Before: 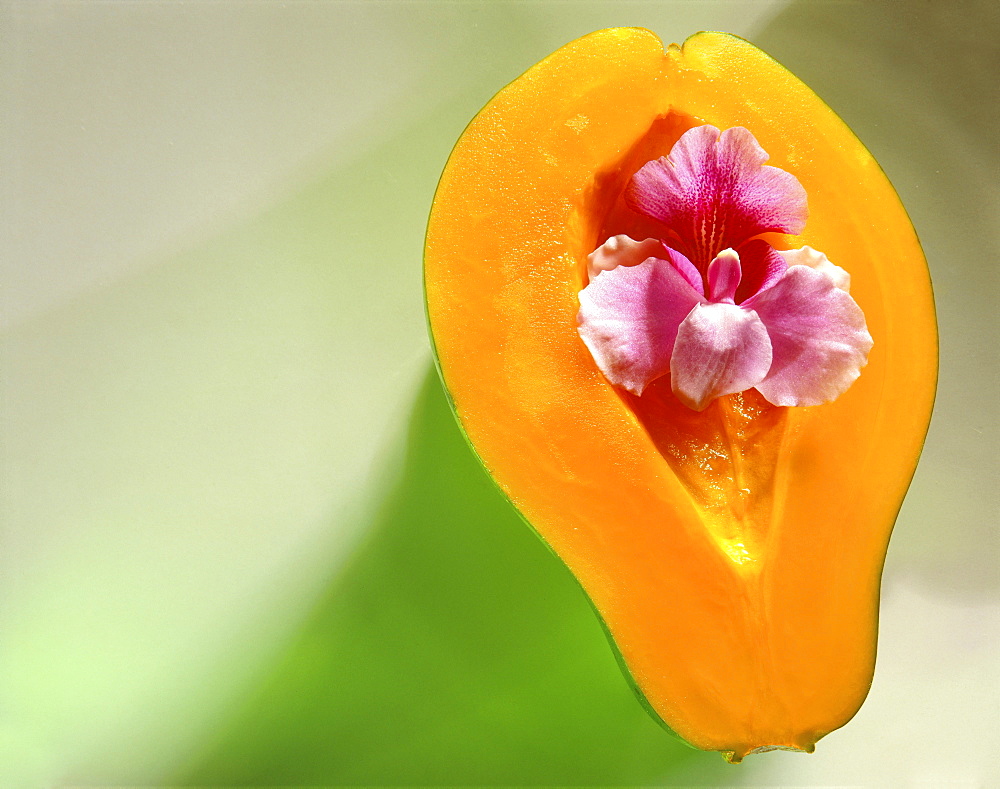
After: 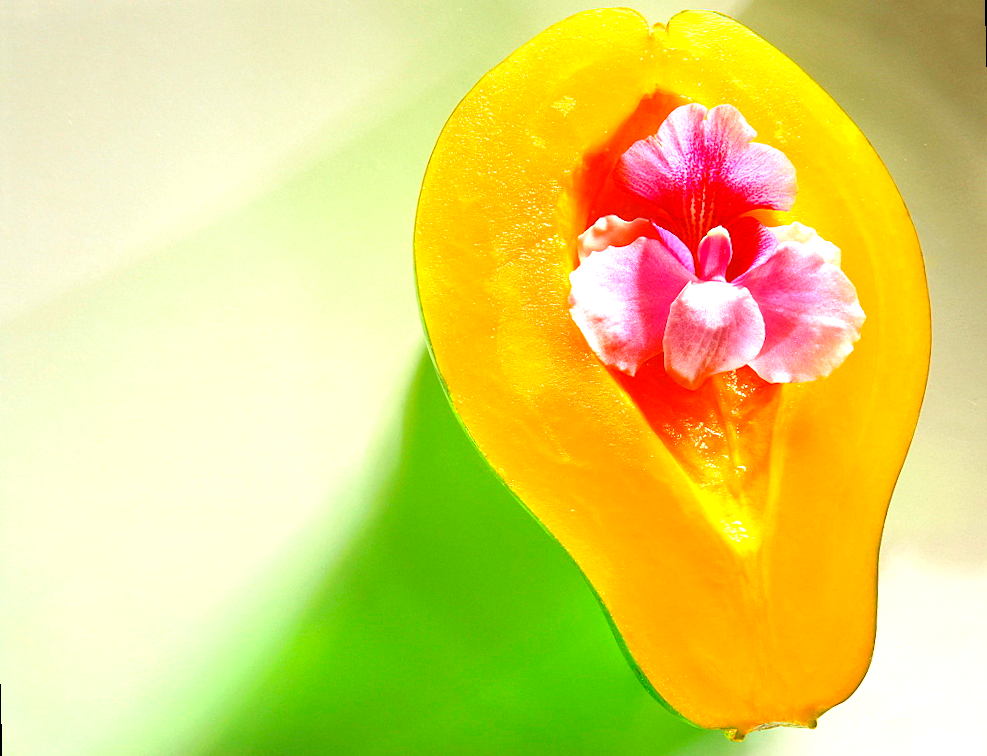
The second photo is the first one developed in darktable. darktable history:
exposure: exposure 0.669 EV, compensate highlight preservation false
rotate and perspective: rotation -1.42°, crop left 0.016, crop right 0.984, crop top 0.035, crop bottom 0.965
